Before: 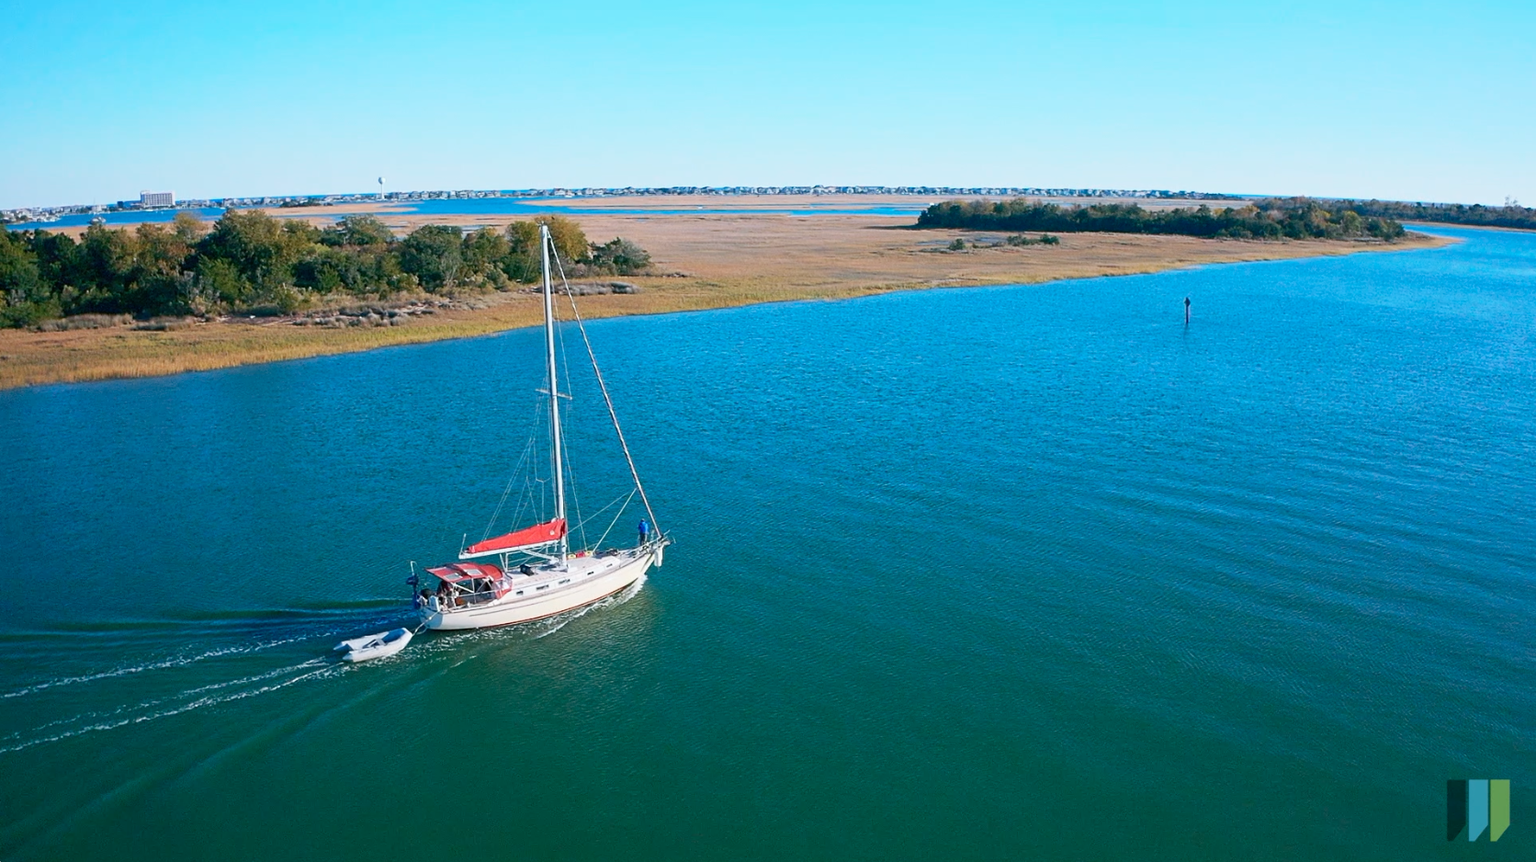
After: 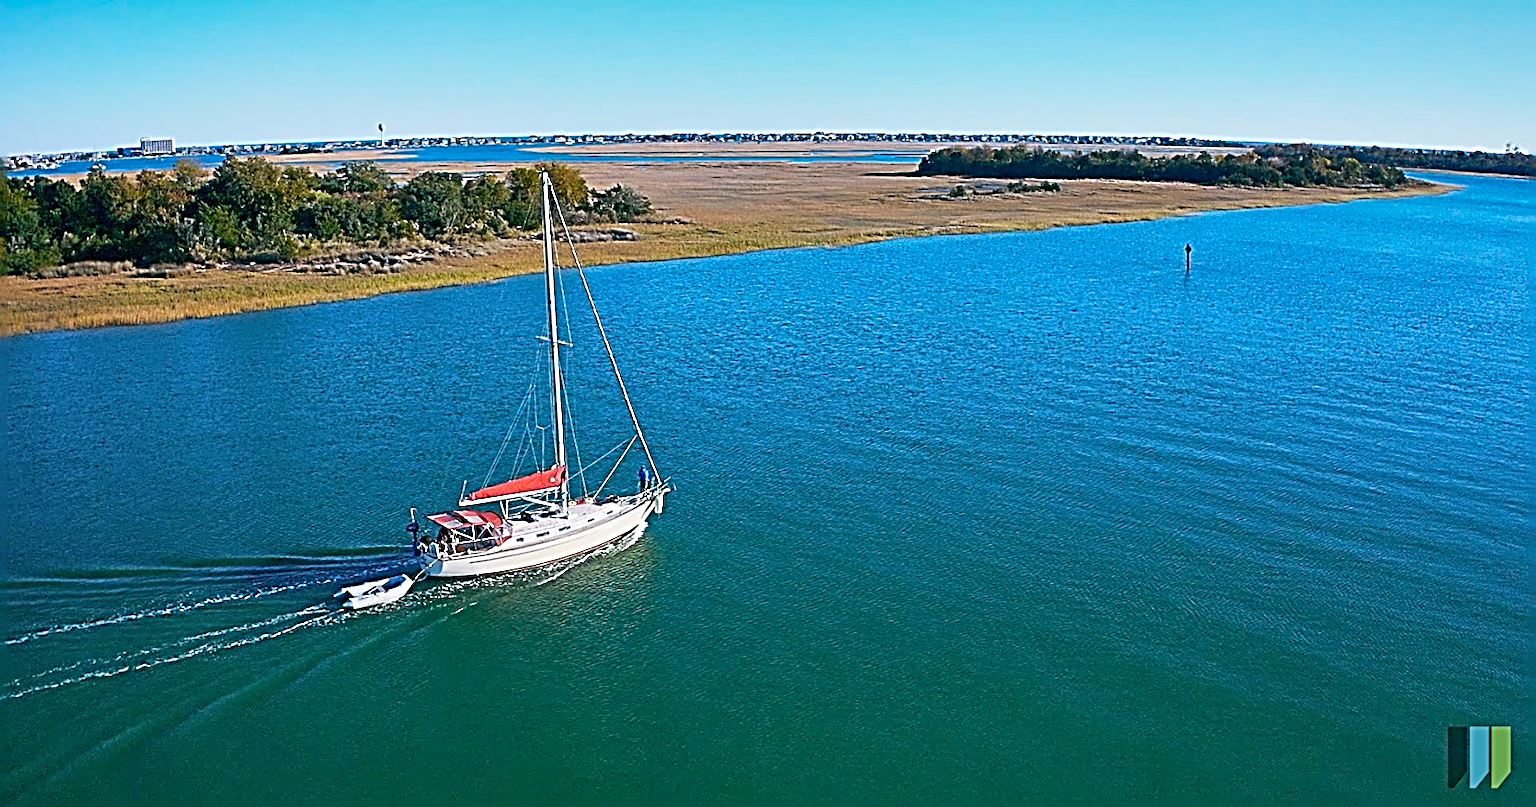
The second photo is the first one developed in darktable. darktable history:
crop and rotate: top 6.25%
shadows and highlights: radius 118.69, shadows 42.21, highlights -61.56, soften with gaussian
color balance: output saturation 110%
sharpen: radius 3.158, amount 1.731
